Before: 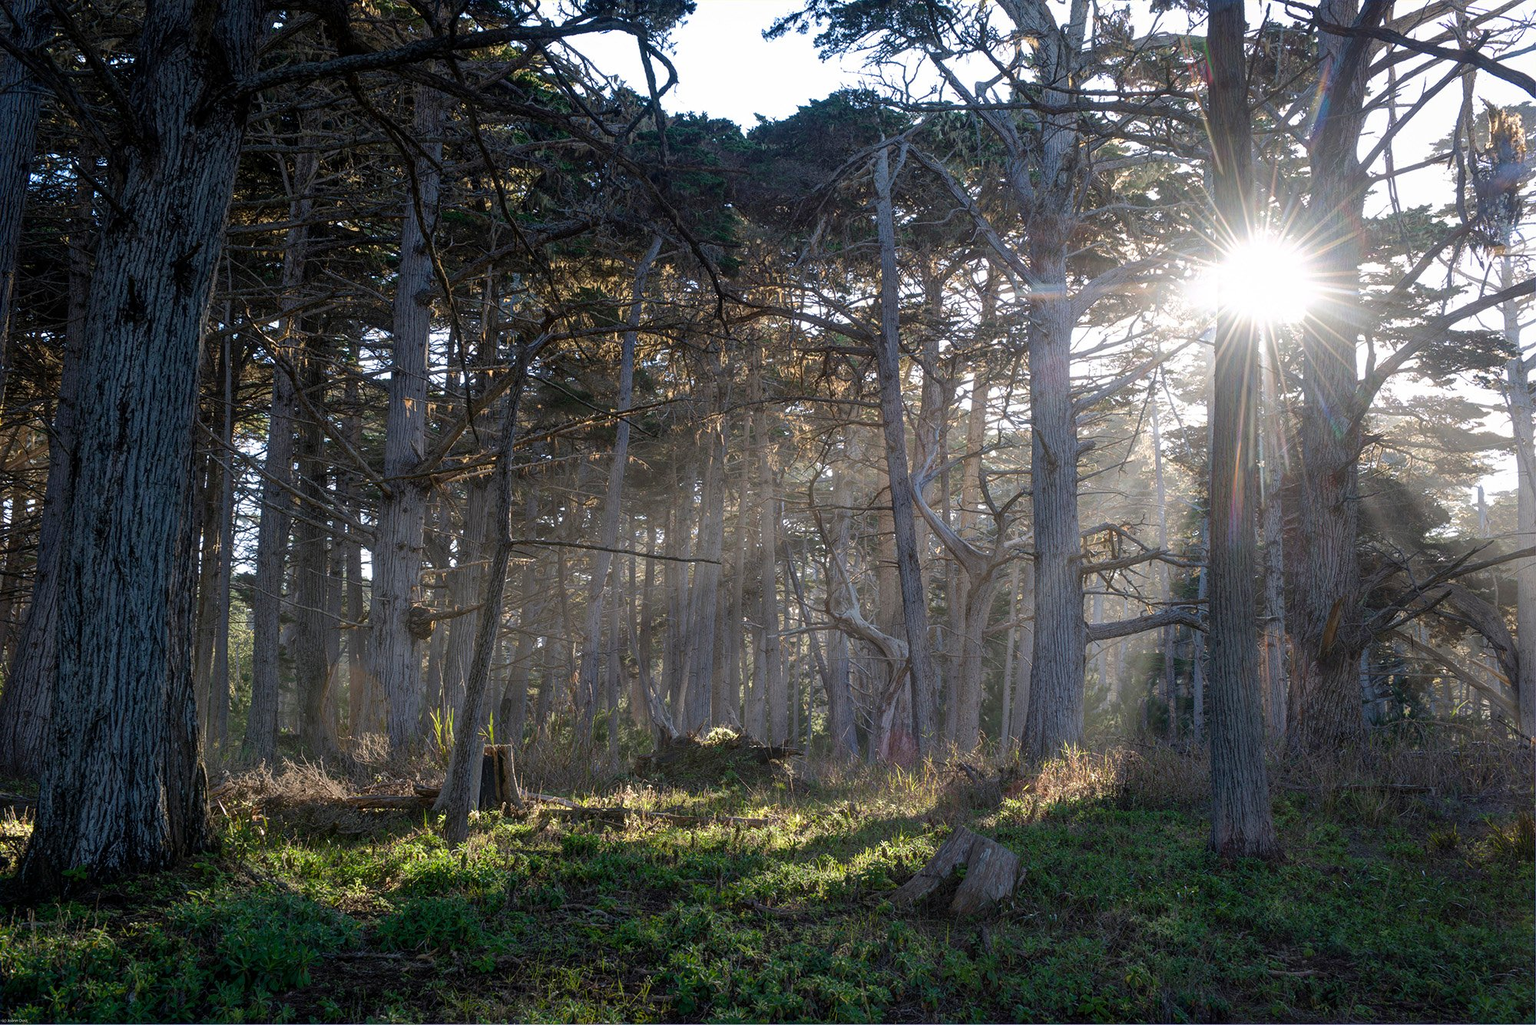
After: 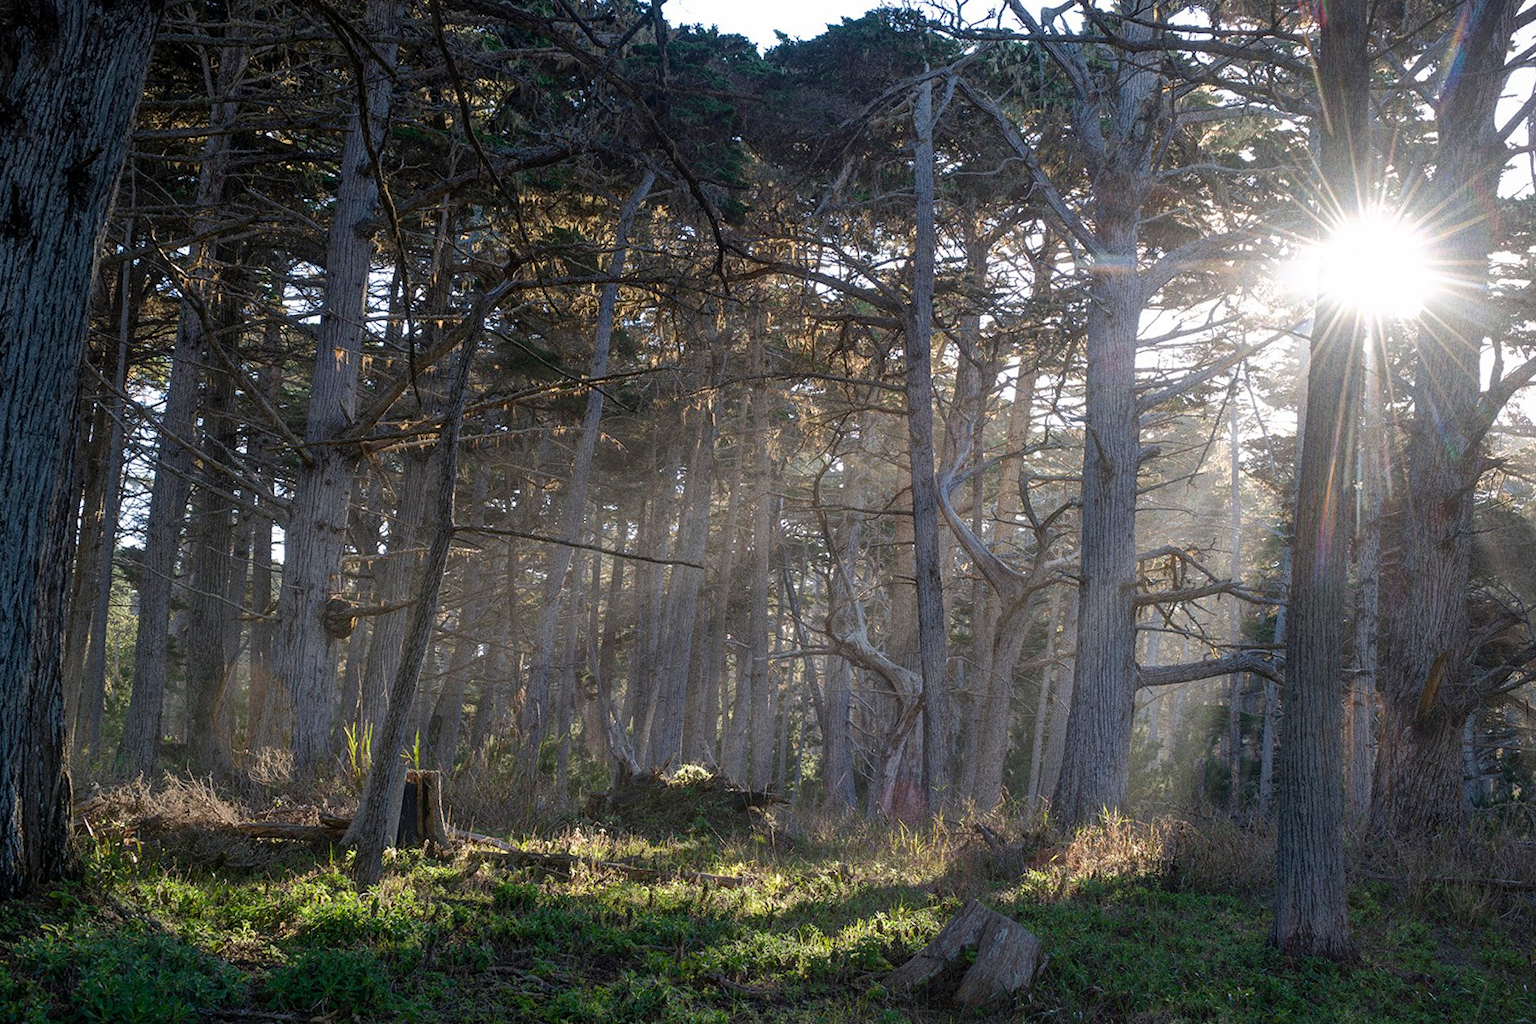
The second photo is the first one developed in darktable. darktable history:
grain: coarseness 22.88 ISO
crop and rotate: angle -3.27°, left 5.211%, top 5.211%, right 4.607%, bottom 4.607%
